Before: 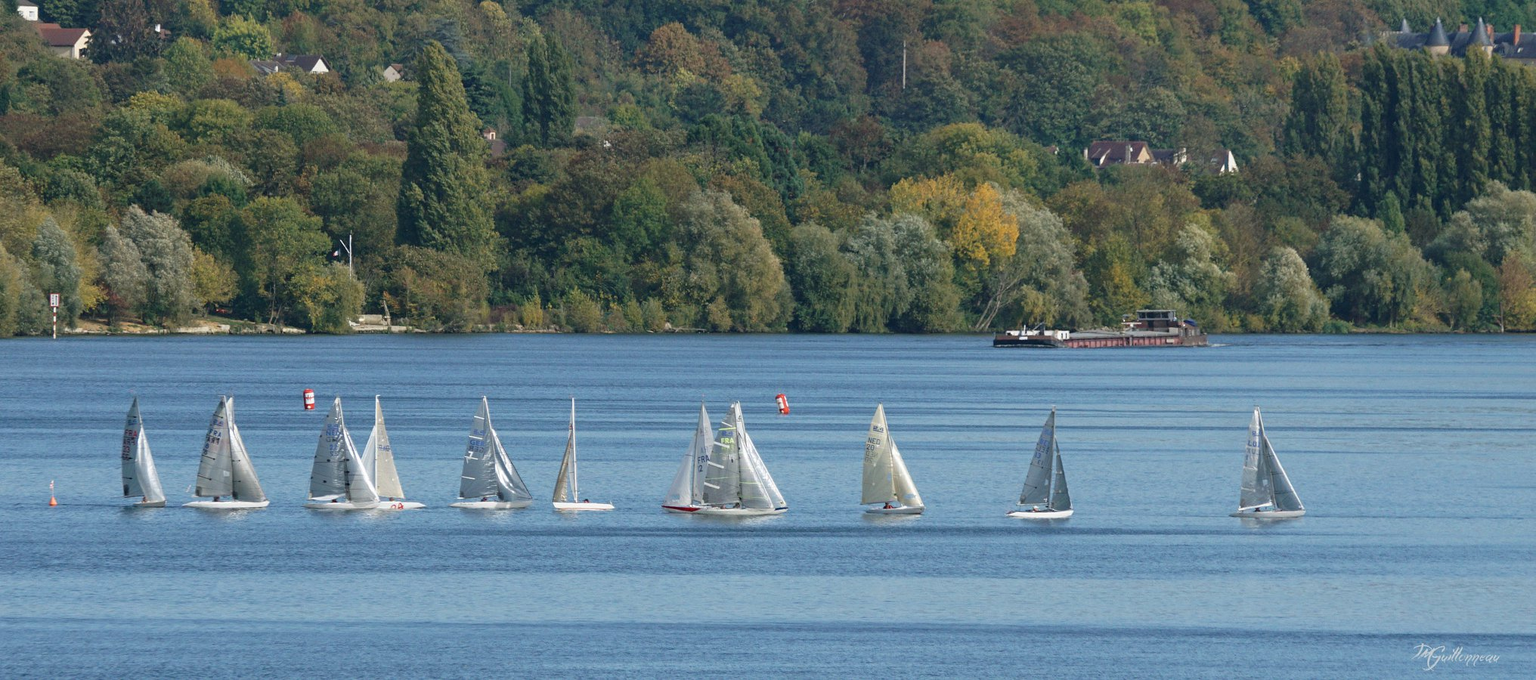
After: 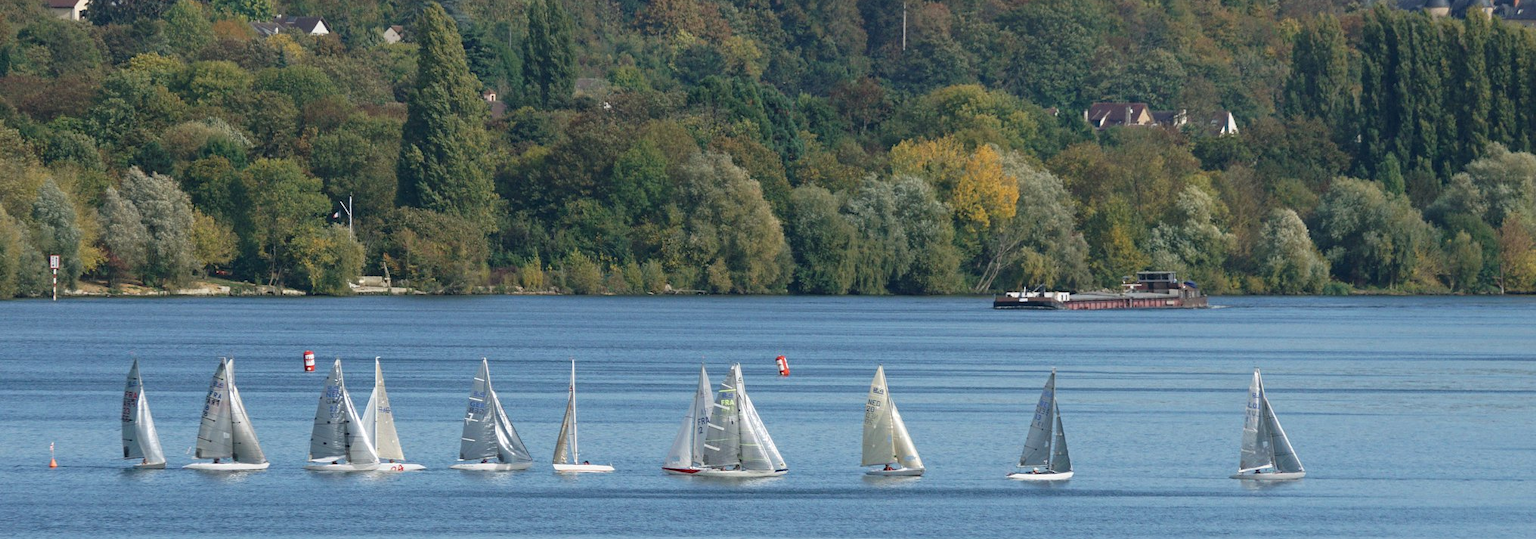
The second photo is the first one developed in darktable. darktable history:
crop and rotate: top 5.667%, bottom 14.937%
tone equalizer: on, module defaults
